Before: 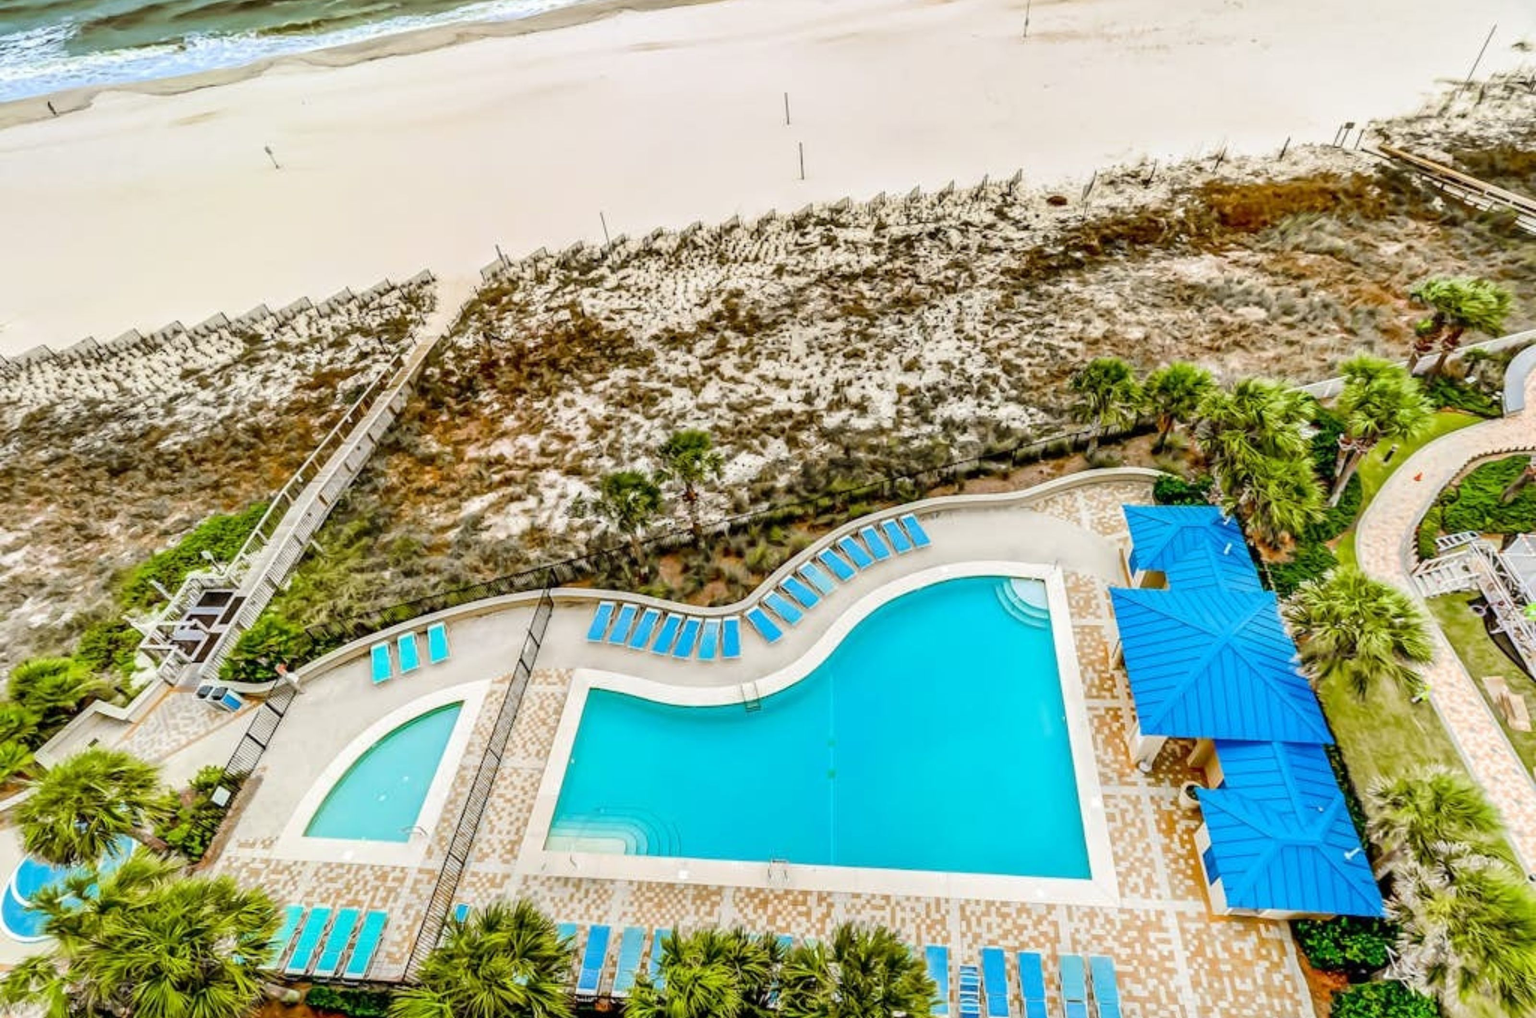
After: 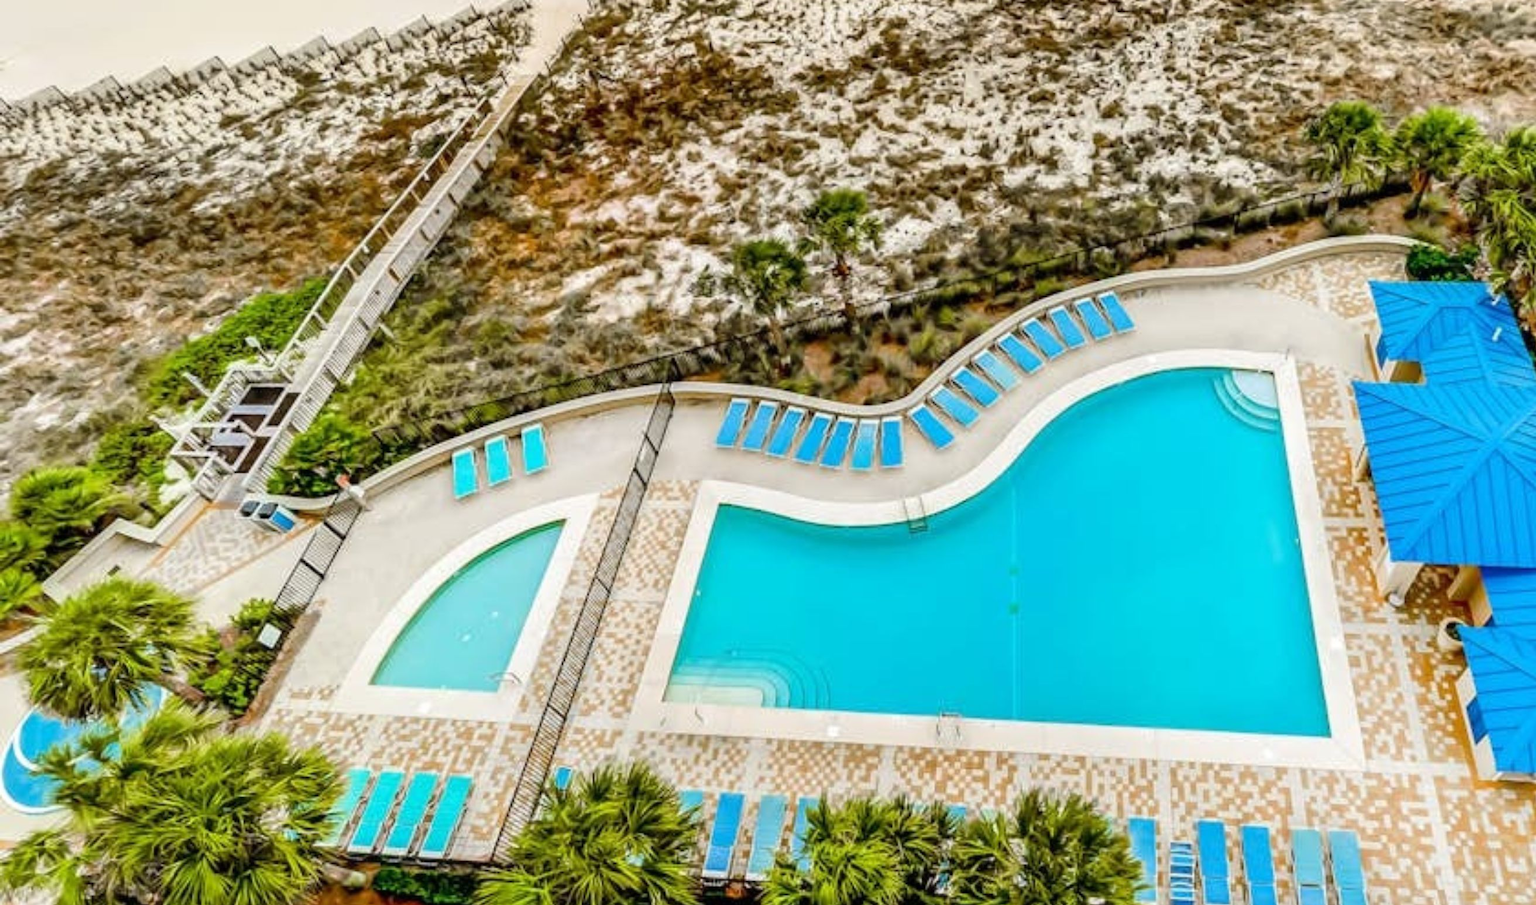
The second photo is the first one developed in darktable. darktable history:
crop: top 27.025%, right 17.949%
